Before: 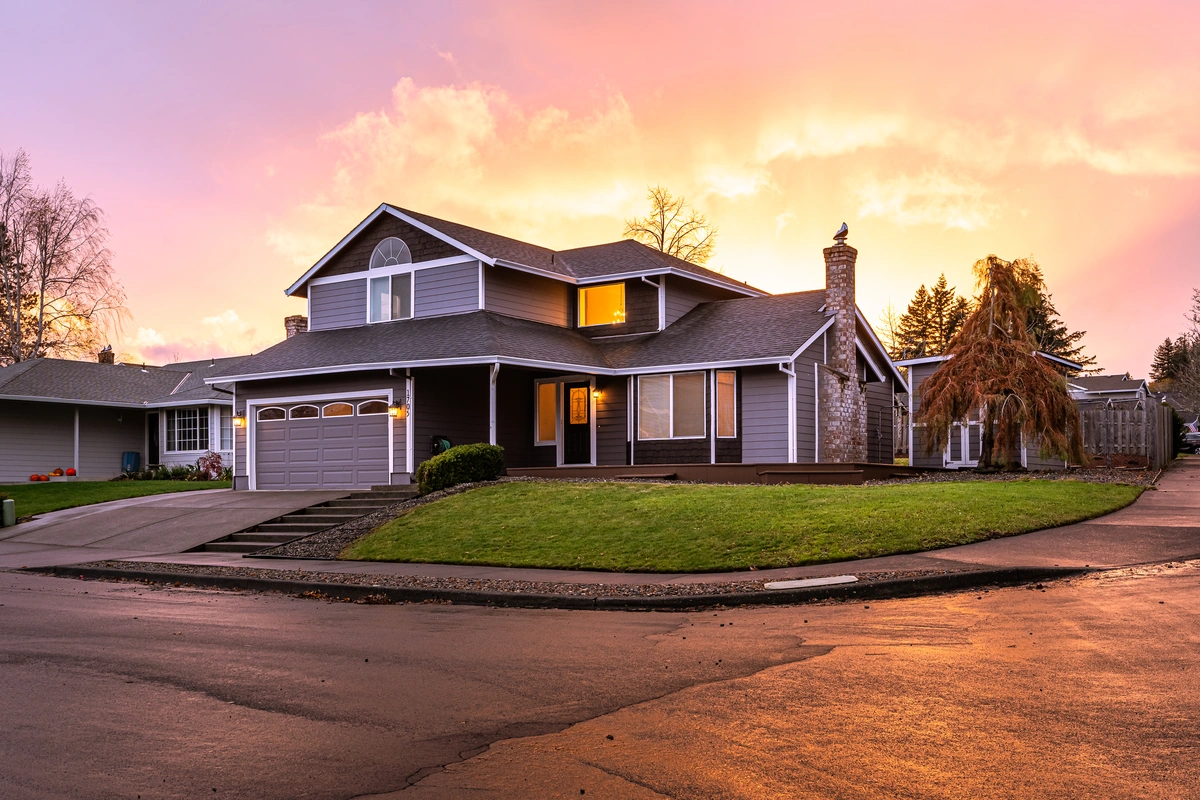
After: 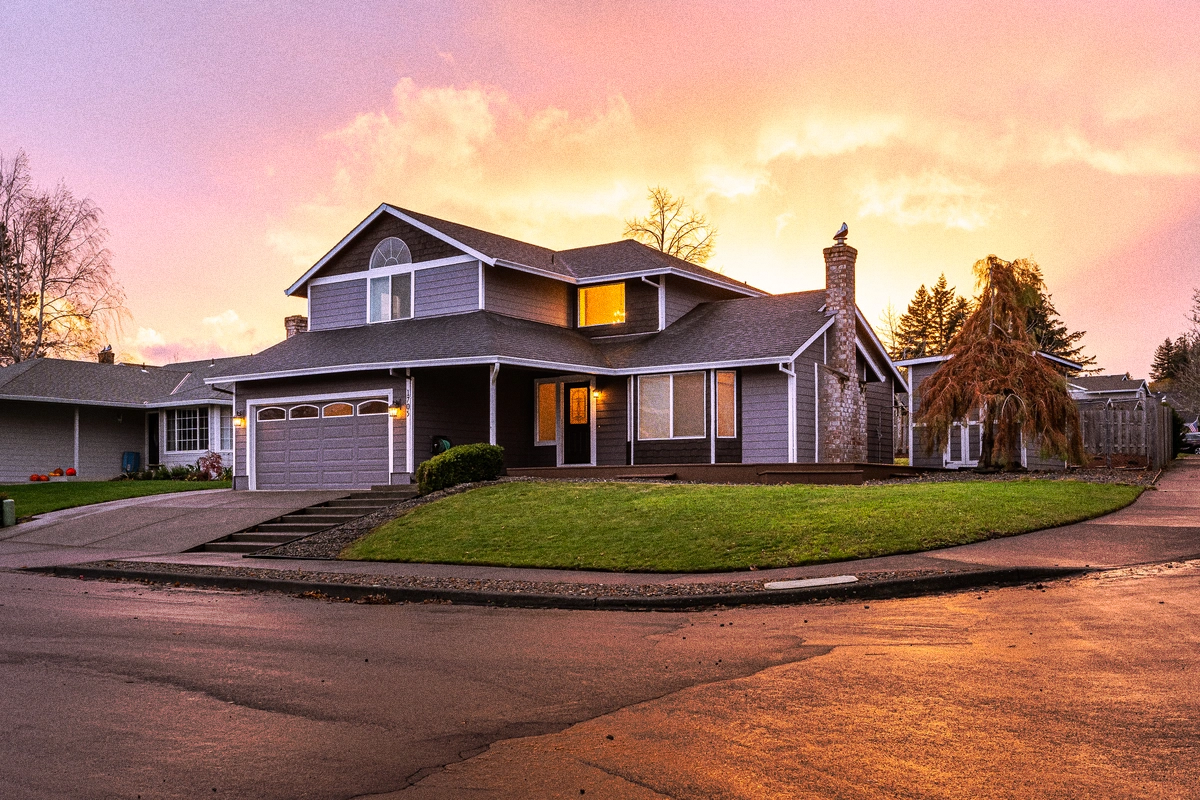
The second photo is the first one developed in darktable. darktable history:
grain: coarseness 11.82 ISO, strength 36.67%, mid-tones bias 74.17%
tone curve: curves: ch0 [(0, 0) (0.003, 0.003) (0.011, 0.011) (0.025, 0.024) (0.044, 0.043) (0.069, 0.068) (0.1, 0.097) (0.136, 0.132) (0.177, 0.173) (0.224, 0.219) (0.277, 0.27) (0.335, 0.327) (0.399, 0.389) (0.468, 0.457) (0.543, 0.549) (0.623, 0.628) (0.709, 0.713) (0.801, 0.803) (0.898, 0.899) (1, 1)], preserve colors none
